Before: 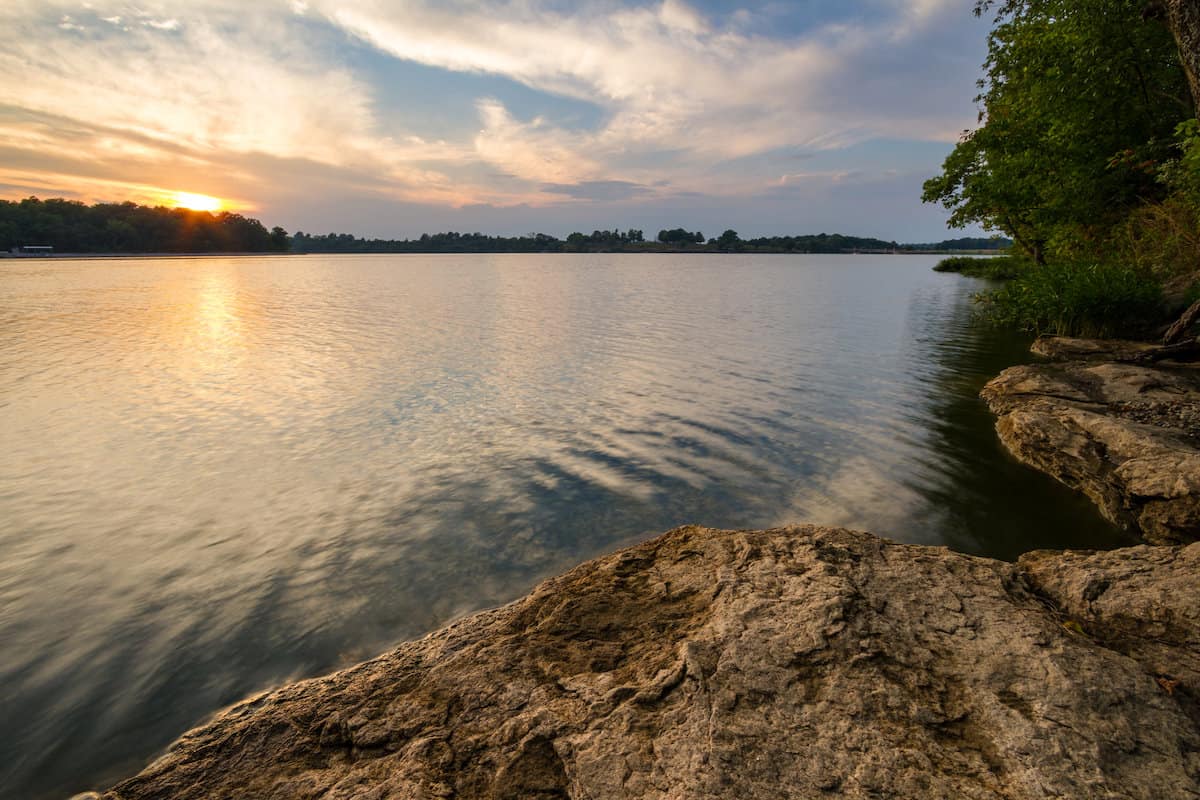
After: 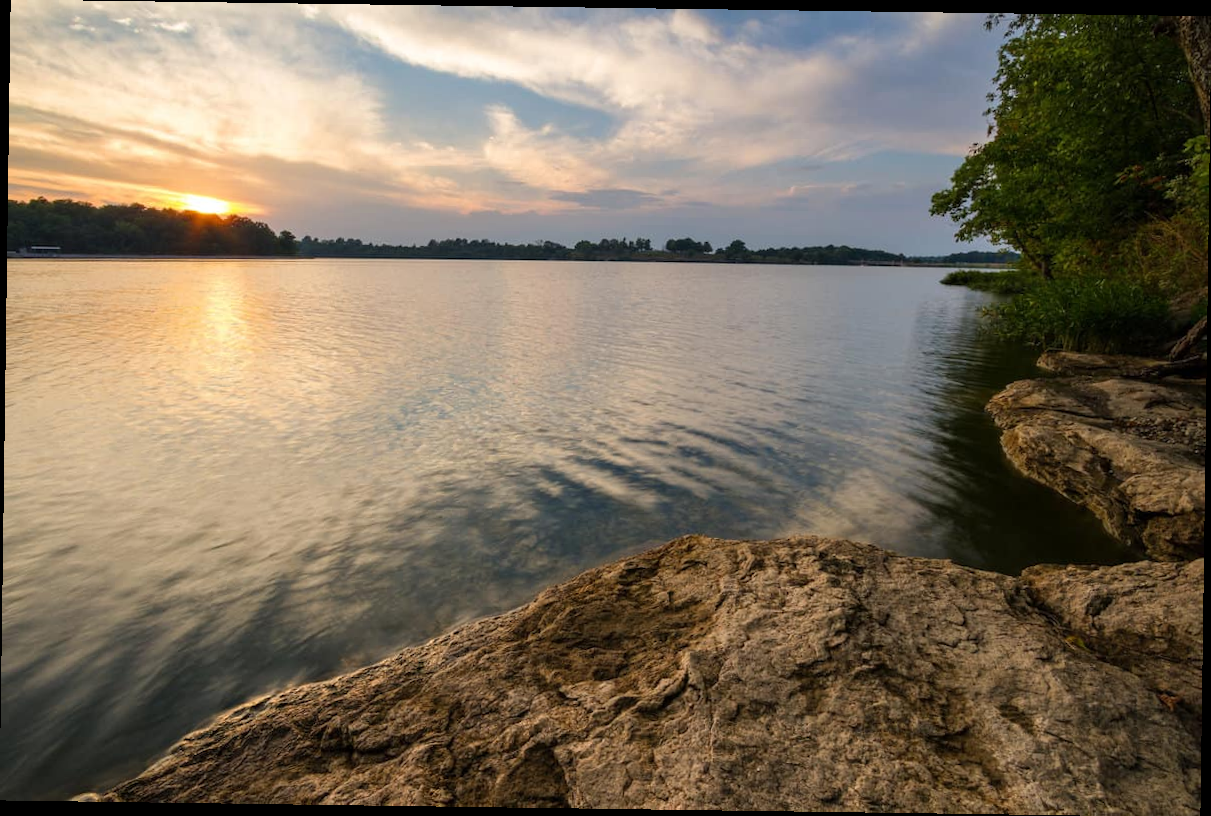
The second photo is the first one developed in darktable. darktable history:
rotate and perspective: rotation 0.8°, automatic cropping off
